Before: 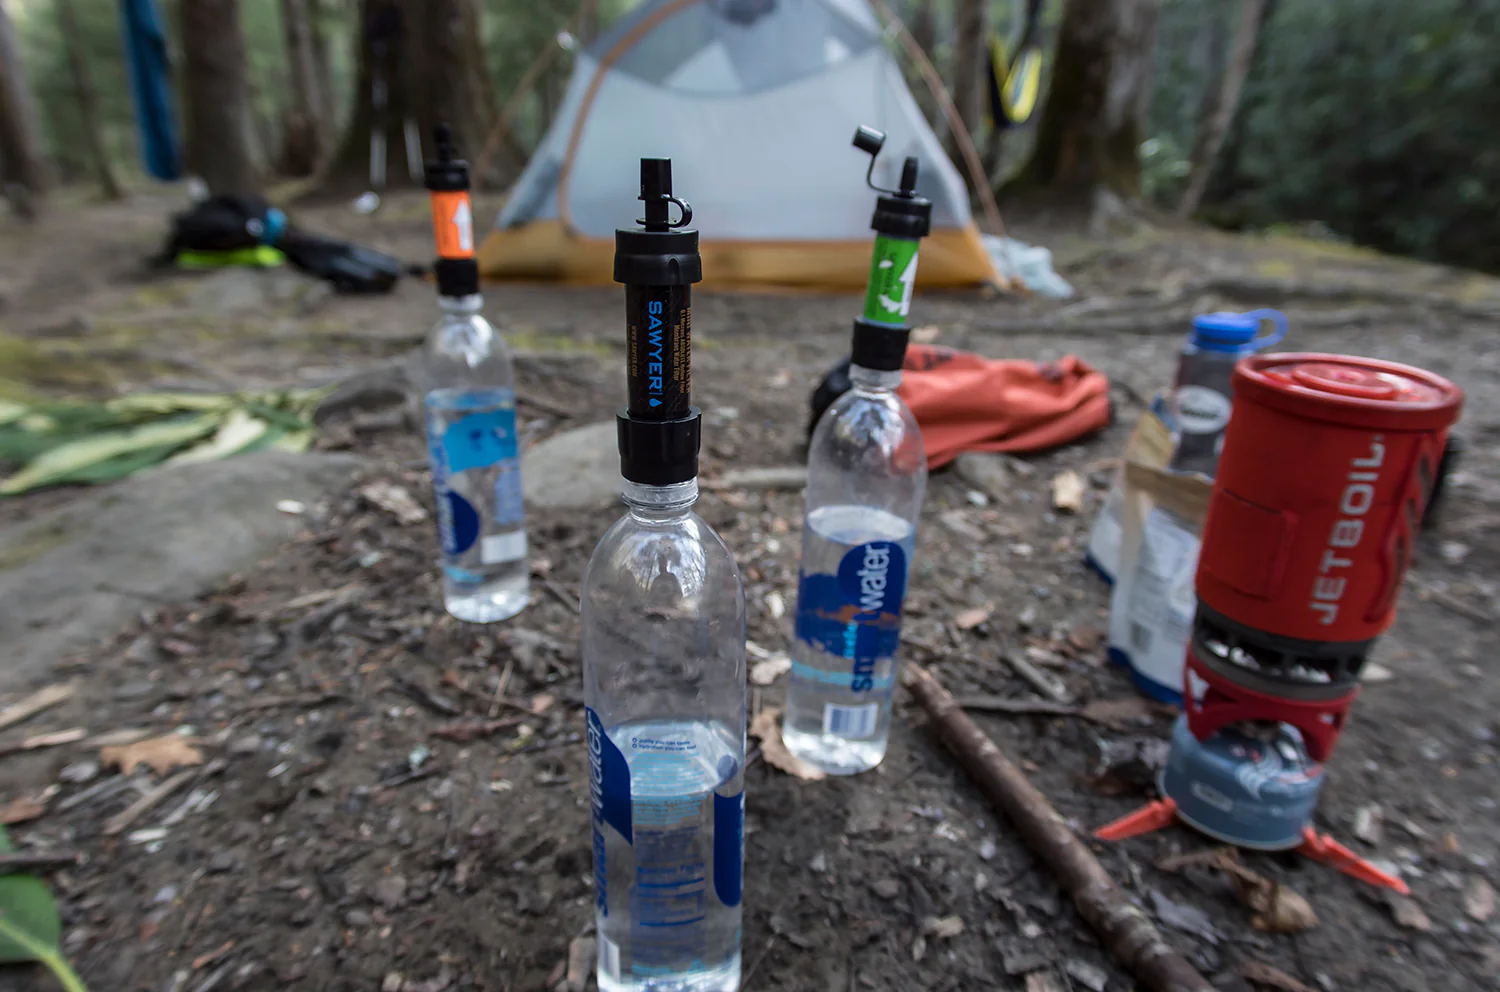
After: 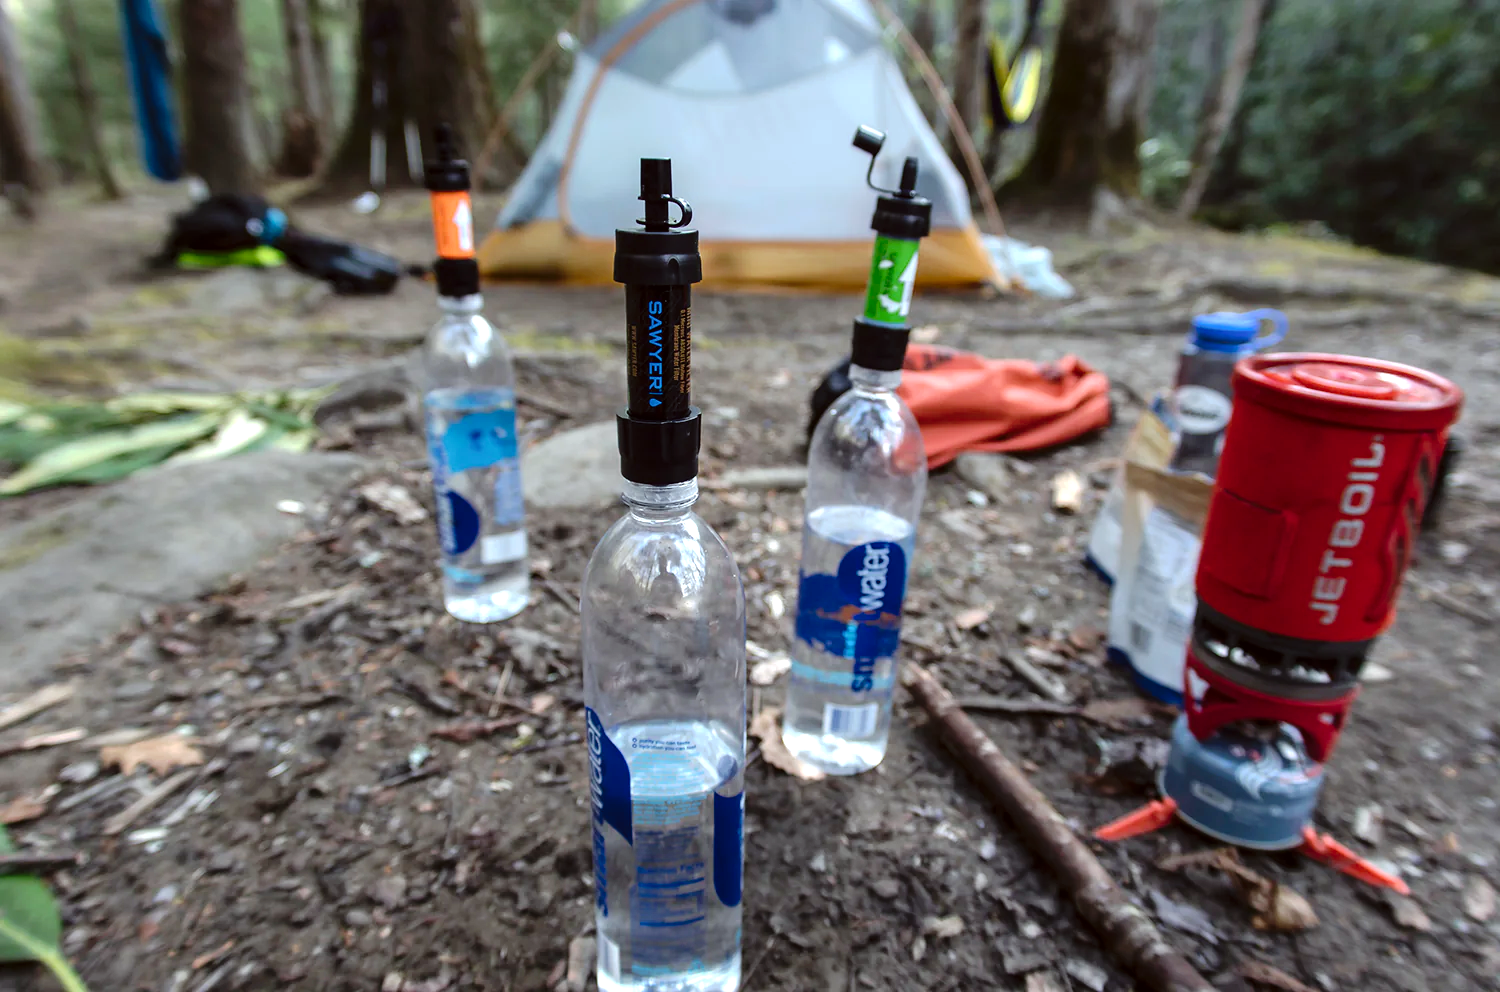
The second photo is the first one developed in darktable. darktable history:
tone curve: curves: ch0 [(0, 0) (0.003, 0.005) (0.011, 0.006) (0.025, 0.013) (0.044, 0.027) (0.069, 0.042) (0.1, 0.06) (0.136, 0.085) (0.177, 0.118) (0.224, 0.171) (0.277, 0.239) (0.335, 0.314) (0.399, 0.394) (0.468, 0.473) (0.543, 0.552) (0.623, 0.64) (0.709, 0.718) (0.801, 0.801) (0.898, 0.882) (1, 1)], preserve colors none
exposure: black level correction 0, exposure 0.7 EV, compensate exposure bias true, compensate highlight preservation false
color correction: highlights a* -2.73, highlights b* -2.09, shadows a* 2.41, shadows b* 2.73
